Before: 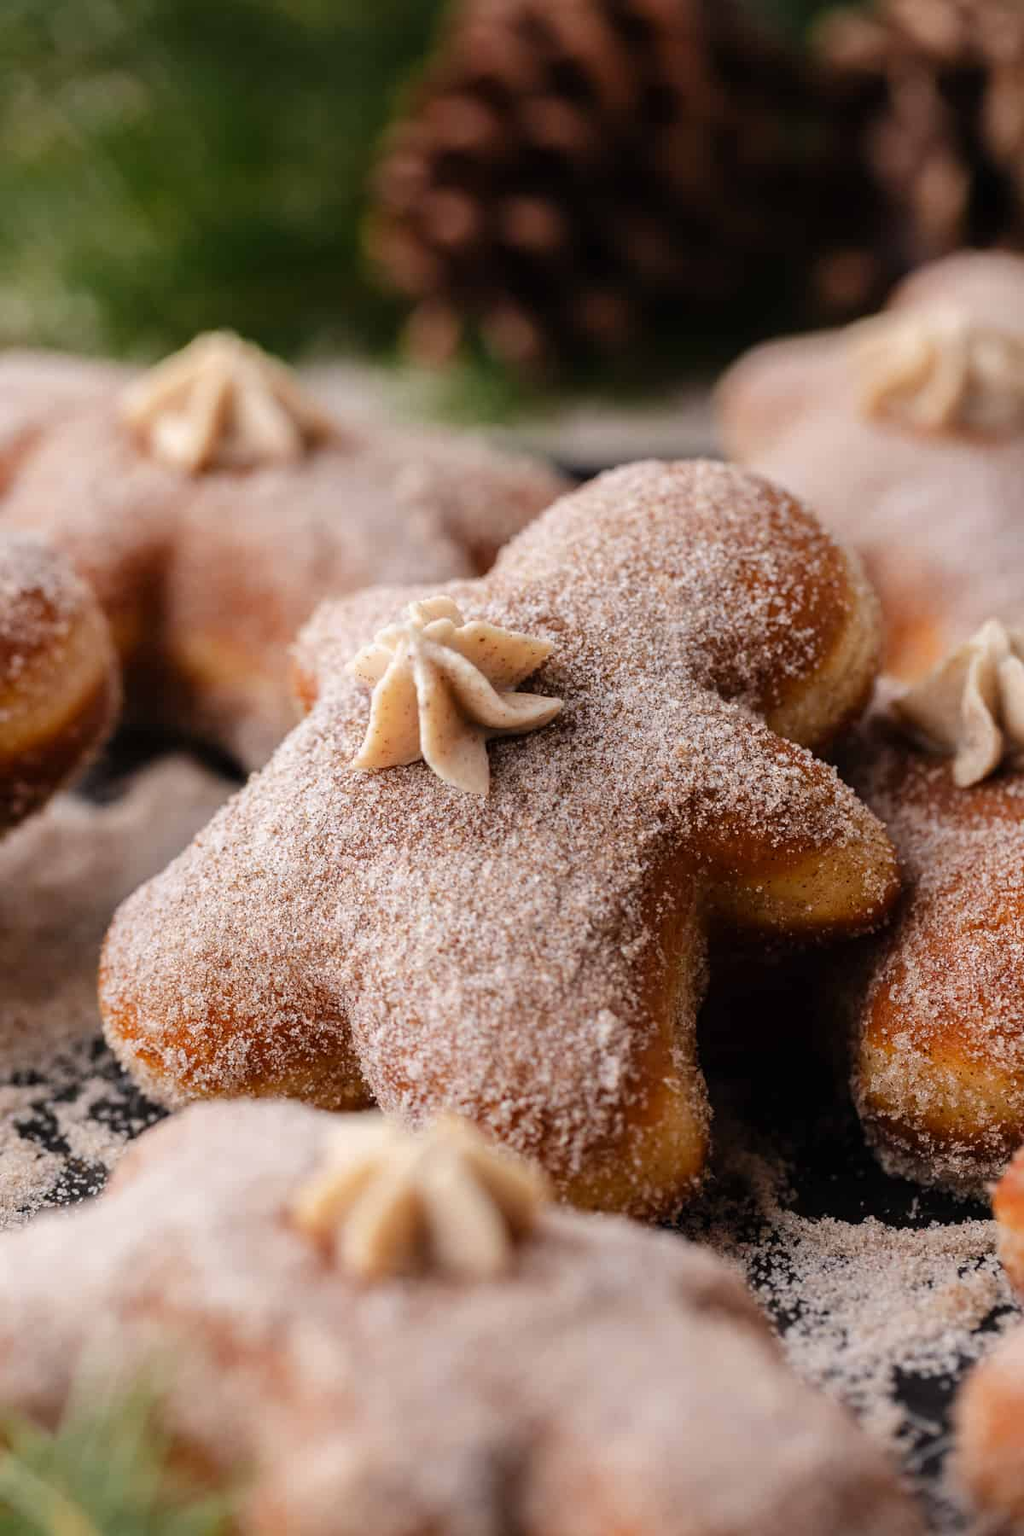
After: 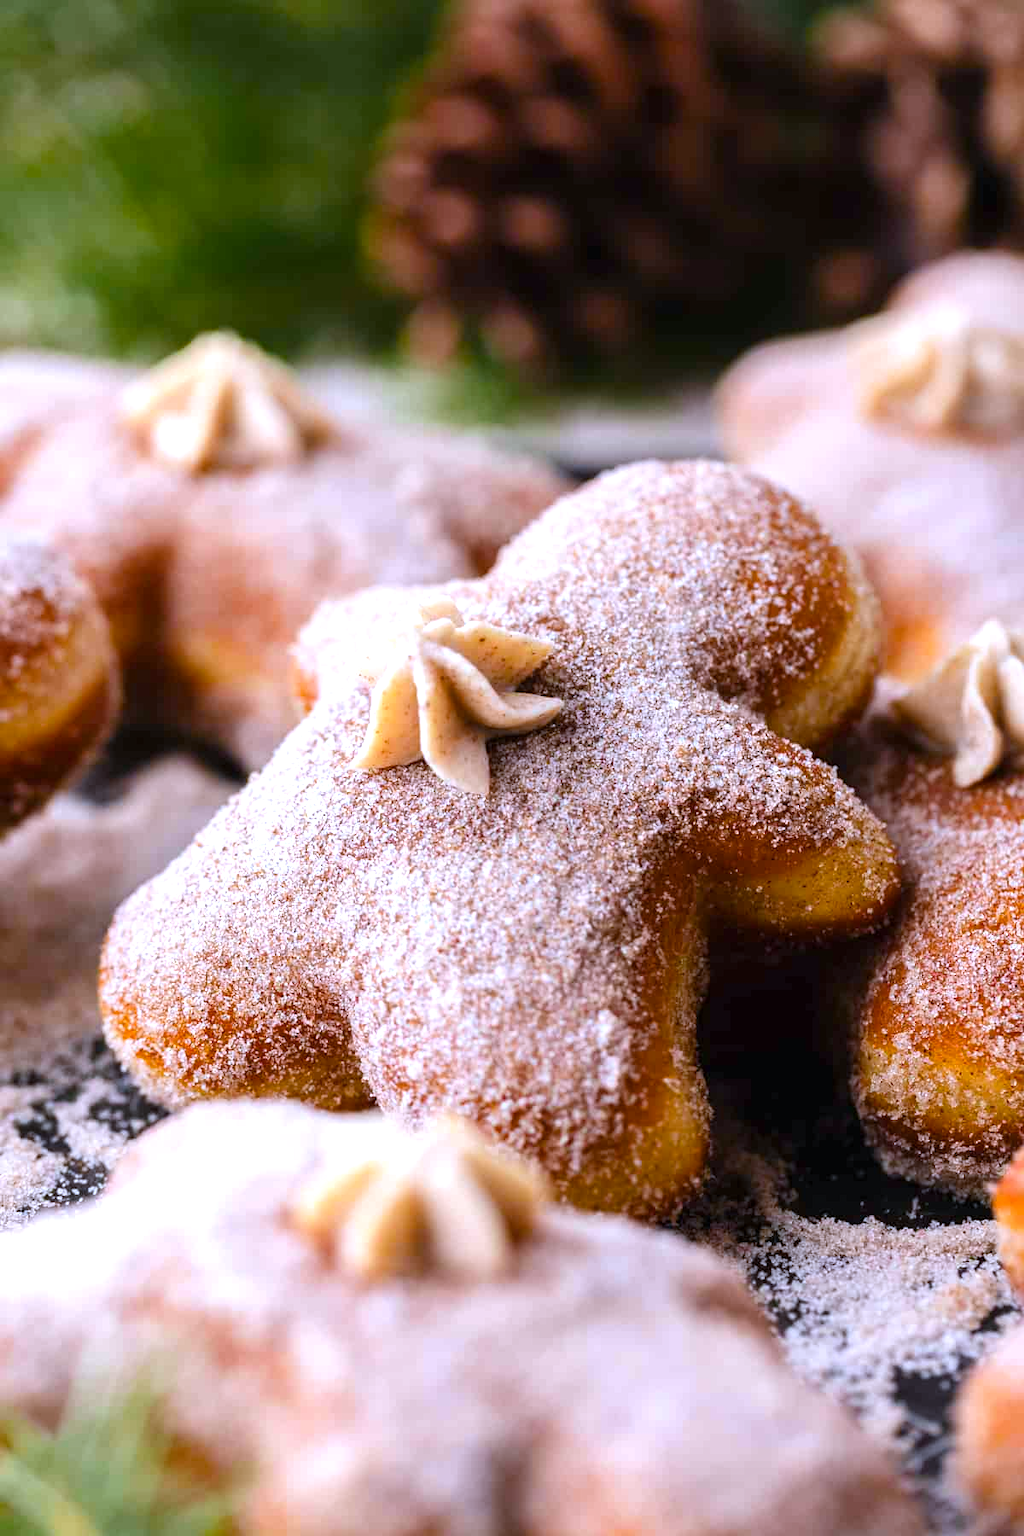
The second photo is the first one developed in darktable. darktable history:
color balance rgb: perceptual saturation grading › global saturation 20%, global vibrance 20%
white balance: red 0.948, green 1.02, blue 1.176
exposure: exposure 0.636 EV, compensate highlight preservation false
tone equalizer: on, module defaults
